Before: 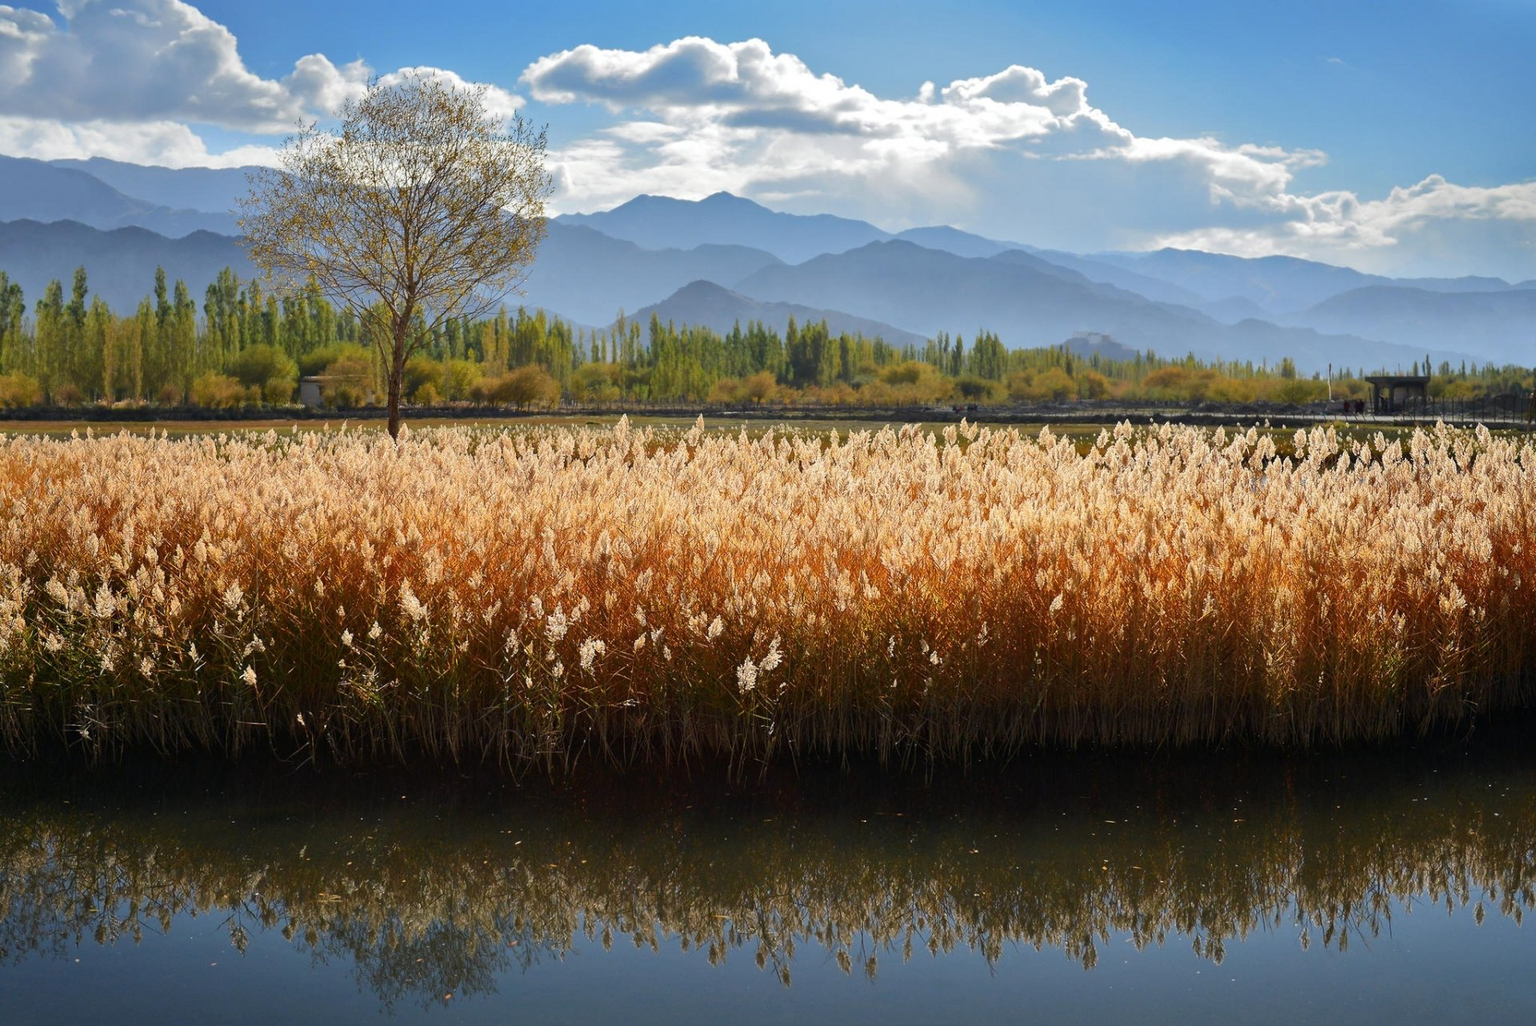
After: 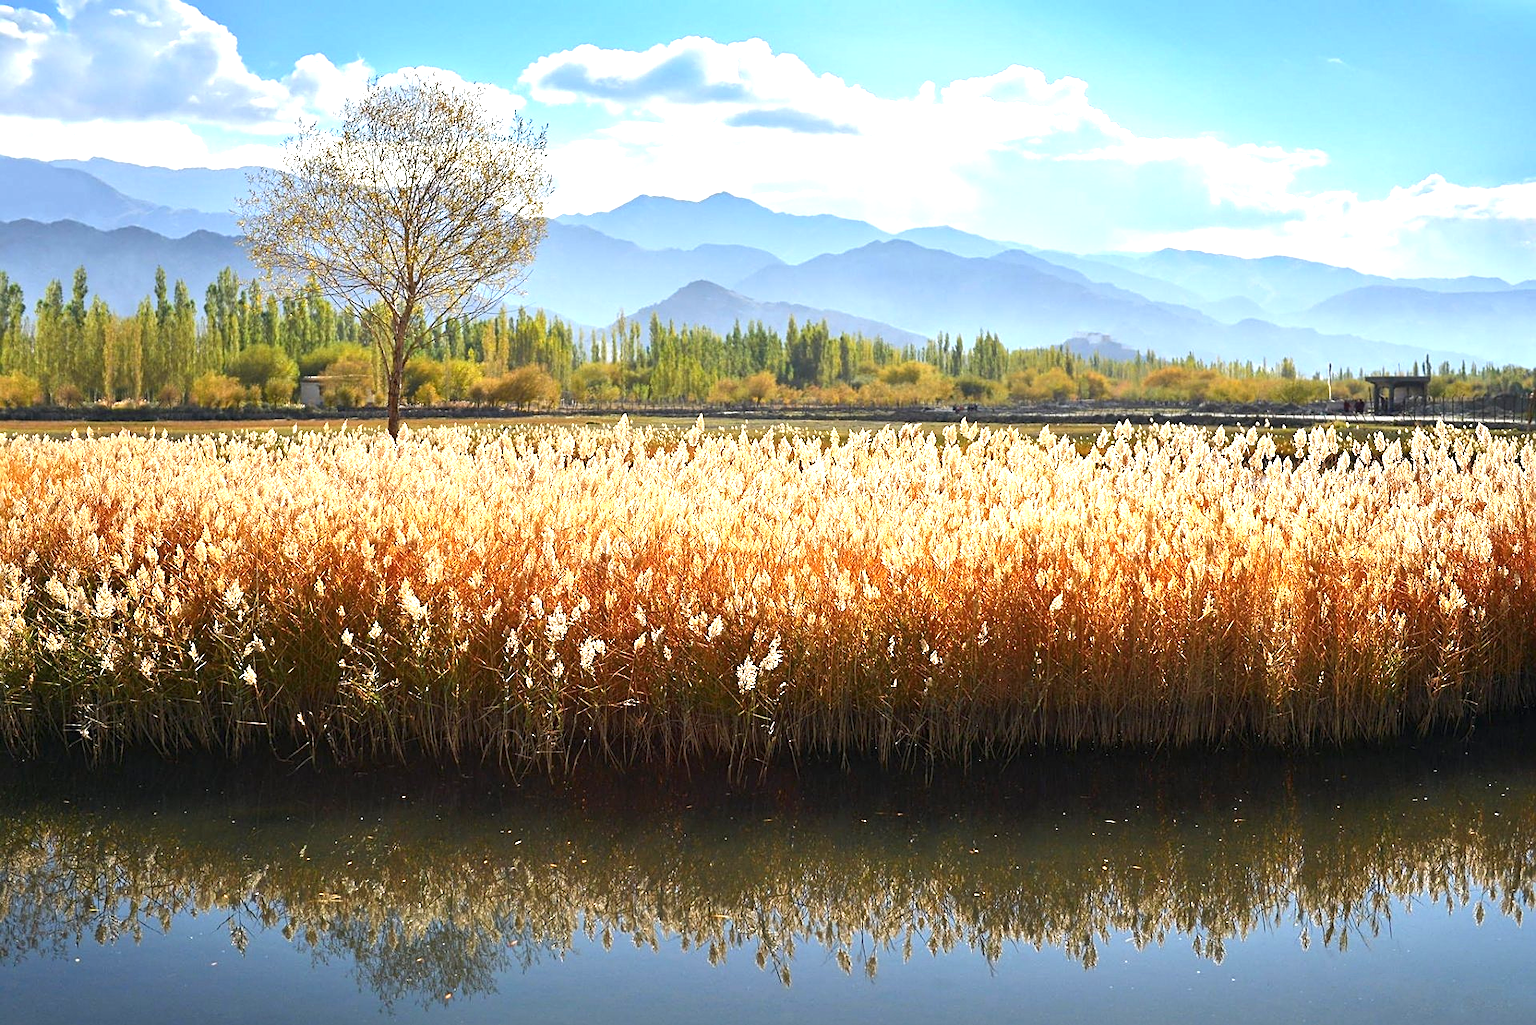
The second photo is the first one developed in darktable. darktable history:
exposure: black level correction 0, exposure 1.199 EV, compensate exposure bias true, compensate highlight preservation false
sharpen: on, module defaults
